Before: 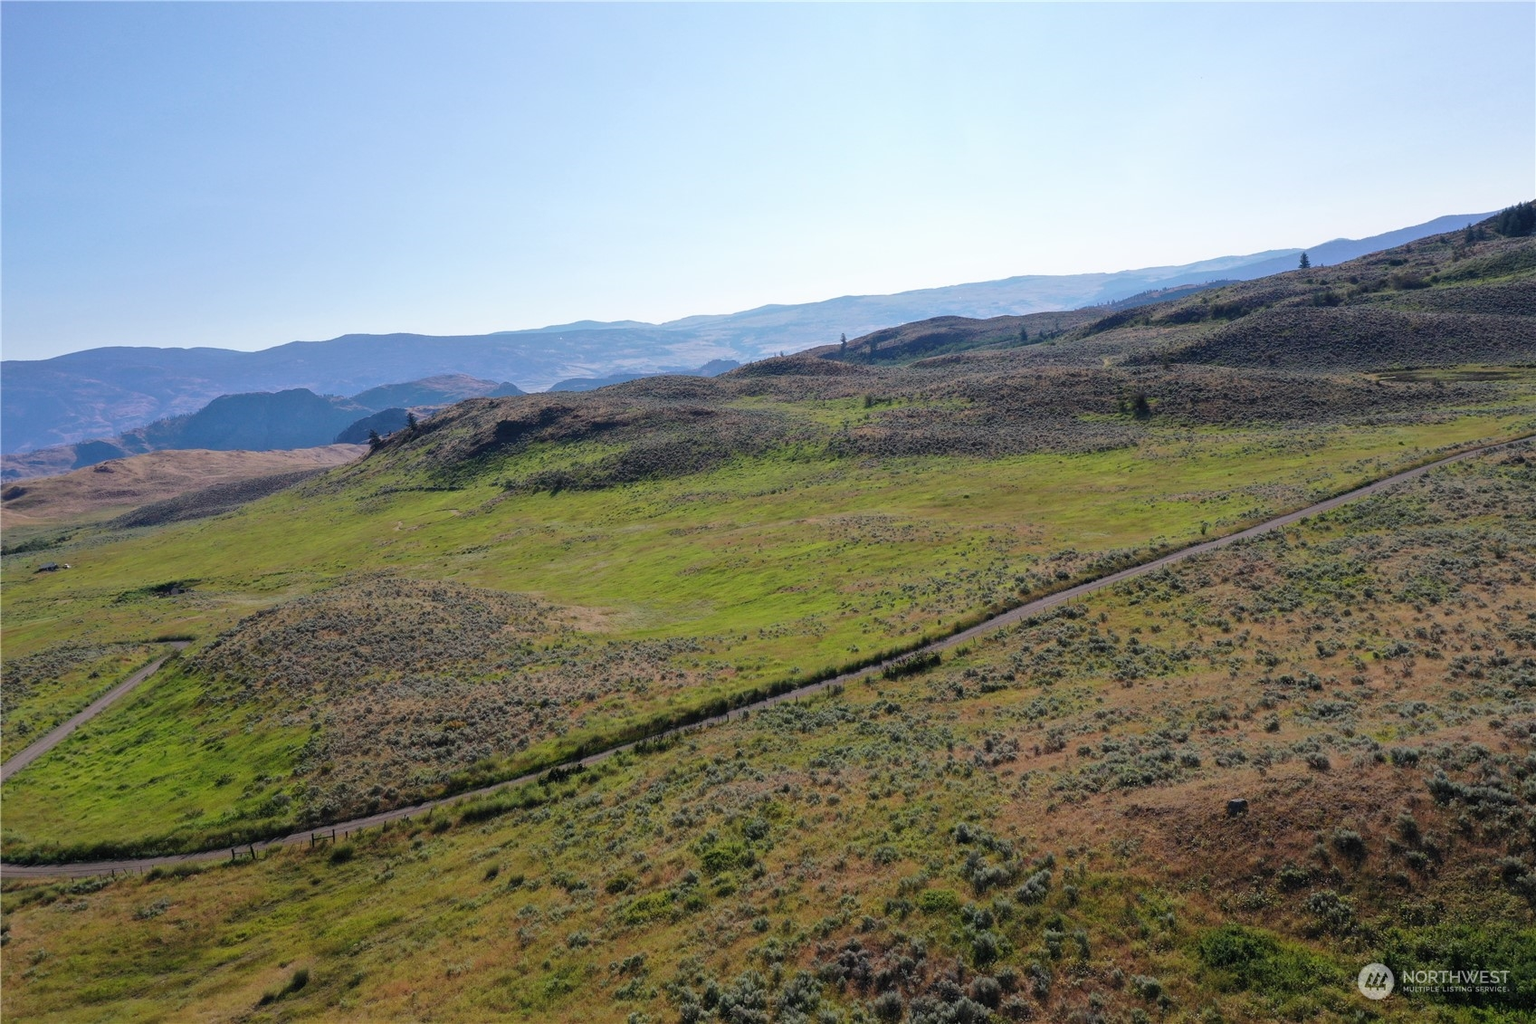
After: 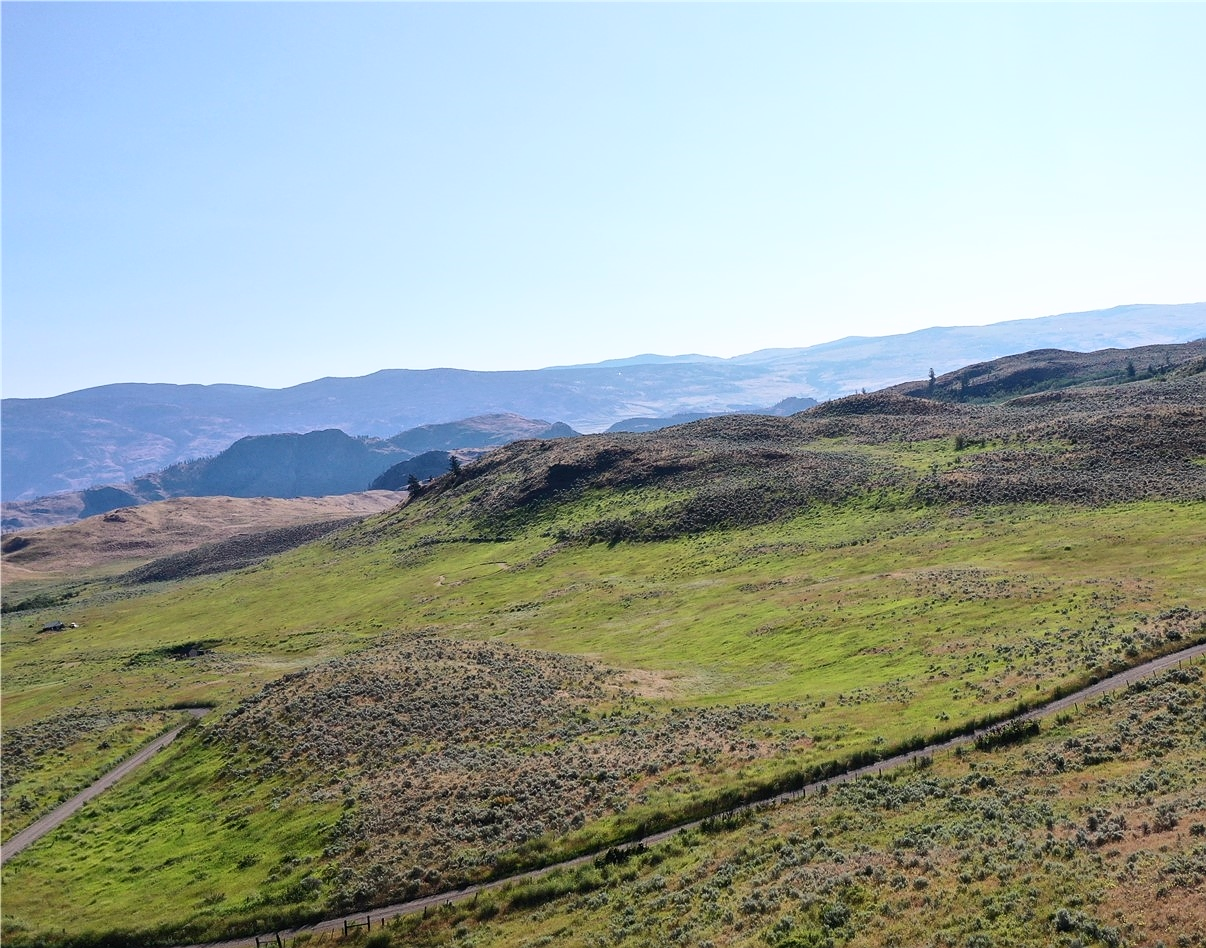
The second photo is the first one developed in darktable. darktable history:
crop: right 28.897%, bottom 16.158%
contrast brightness saturation: contrast 0.24, brightness 0.088
sharpen: radius 0.976, amount 0.606
